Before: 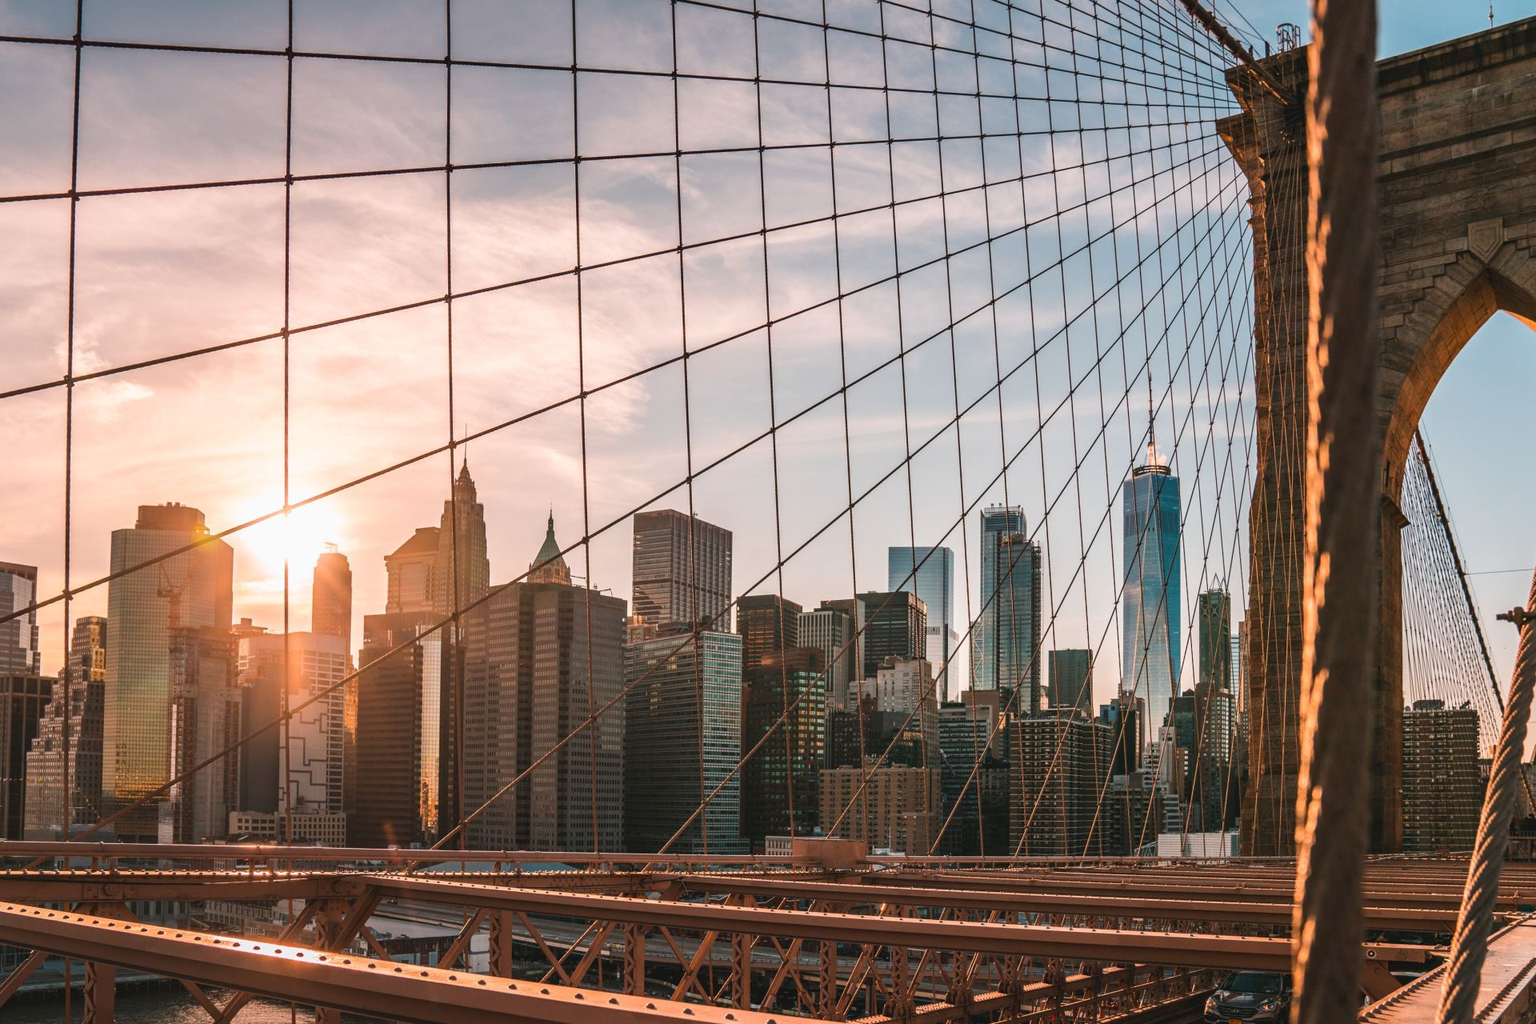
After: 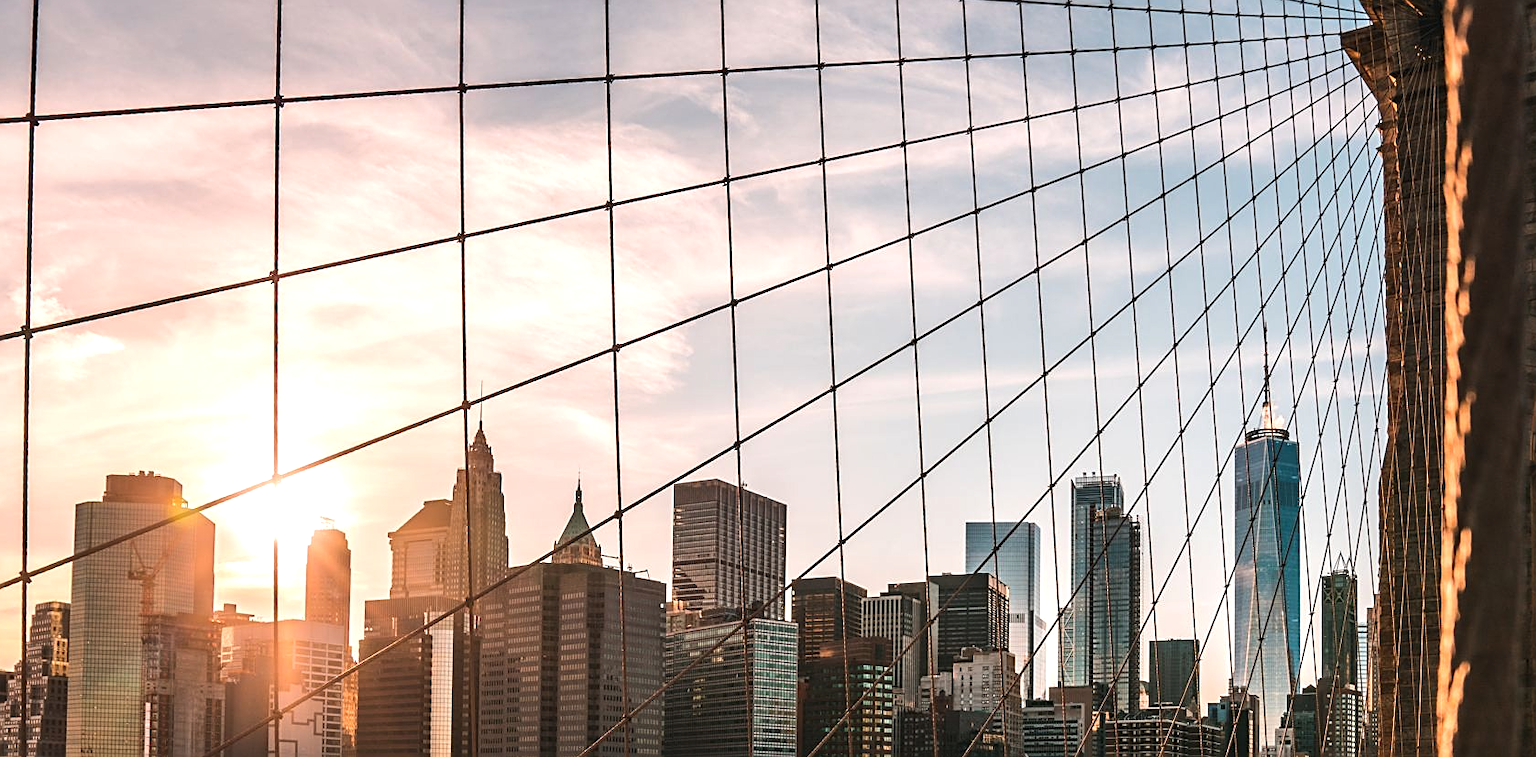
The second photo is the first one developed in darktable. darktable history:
tone equalizer: -8 EV -0.417 EV, -7 EV -0.389 EV, -6 EV -0.333 EV, -5 EV -0.222 EV, -3 EV 0.222 EV, -2 EV 0.333 EV, -1 EV 0.389 EV, +0 EV 0.417 EV, edges refinement/feathering 500, mask exposure compensation -1.57 EV, preserve details no
crop: left 3.015%, top 8.969%, right 9.647%, bottom 26.457%
sharpen: on, module defaults
contrast brightness saturation: contrast 0.01, saturation -0.05
